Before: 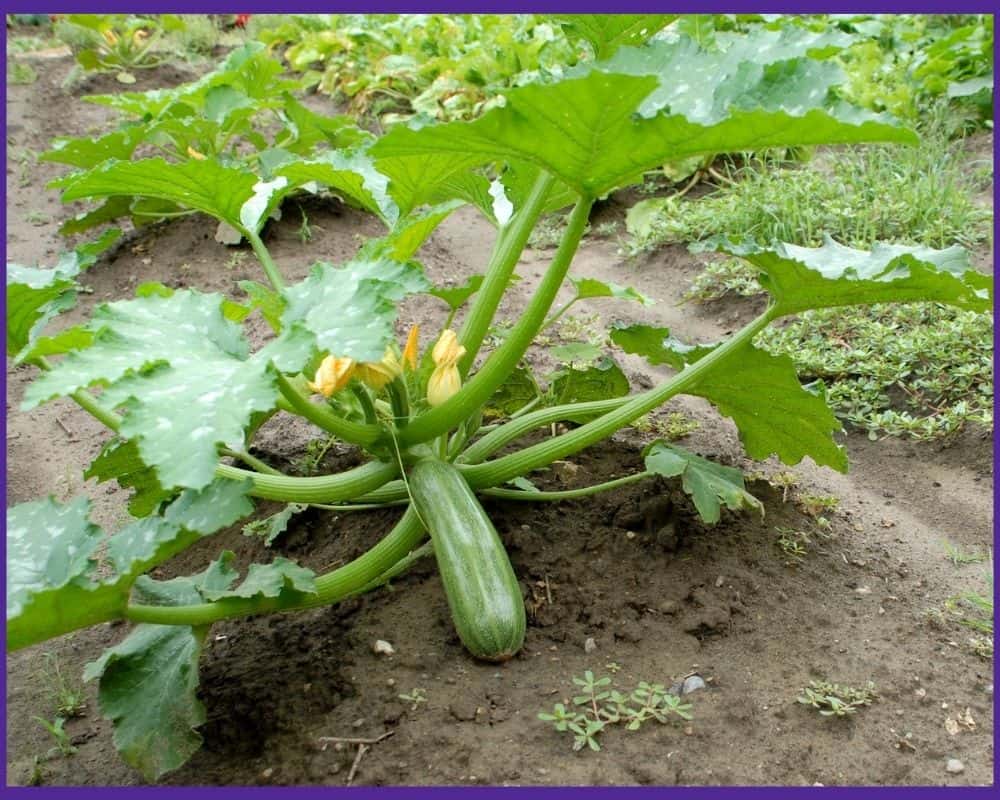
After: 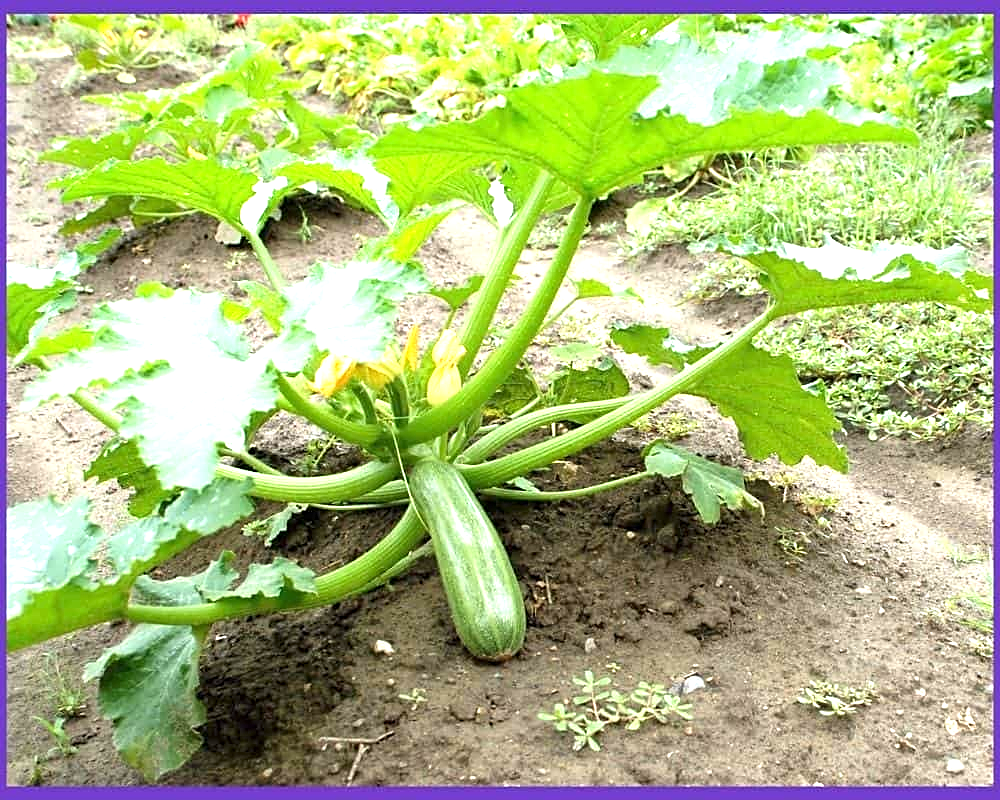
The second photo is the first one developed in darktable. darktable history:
exposure: black level correction 0, exposure 1.105 EV, compensate highlight preservation false
sharpen: on, module defaults
